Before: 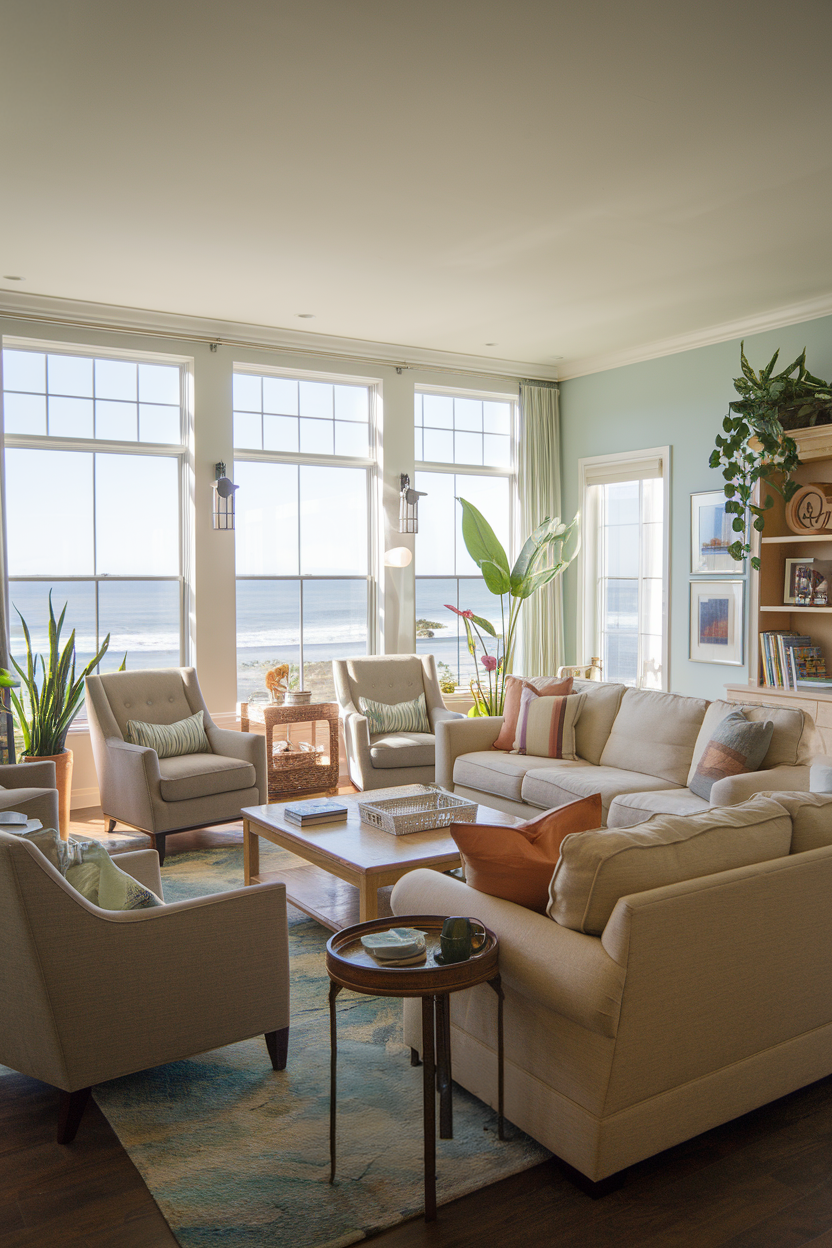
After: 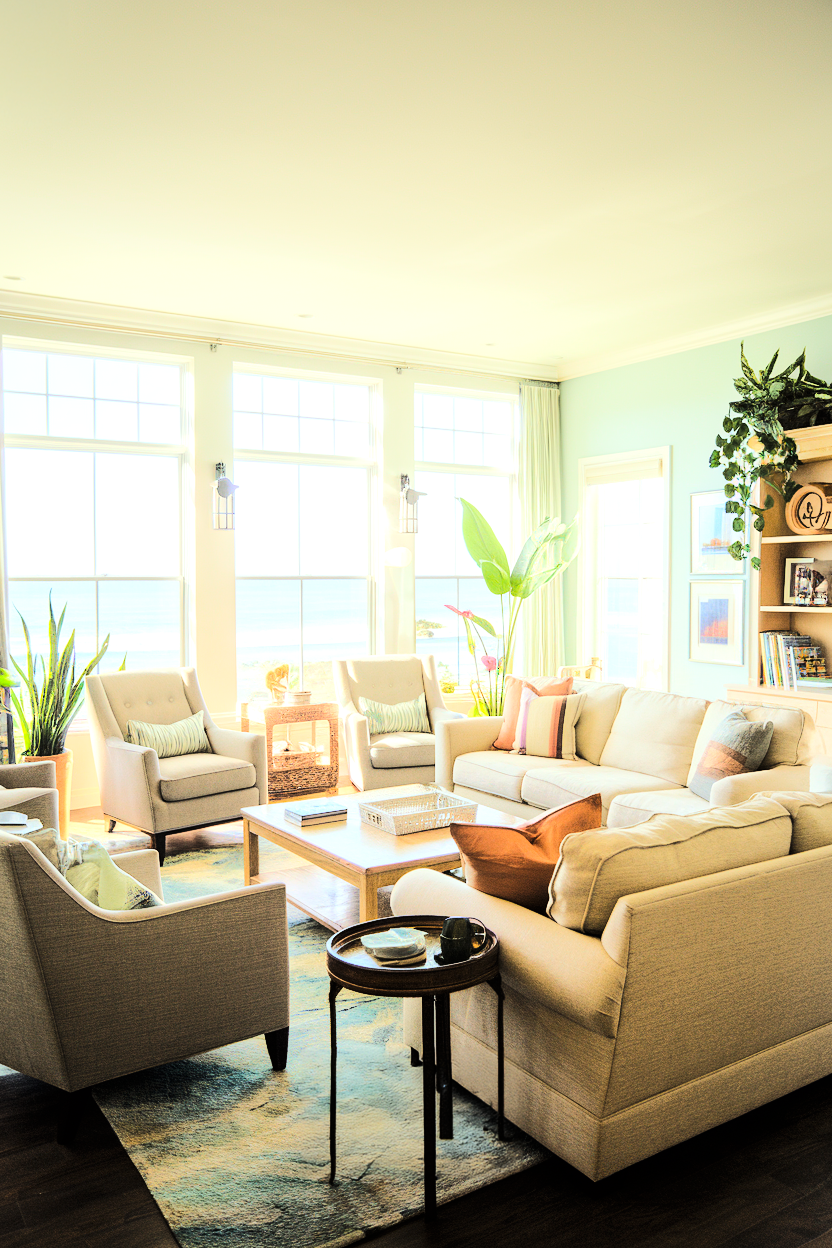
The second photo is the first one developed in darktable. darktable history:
exposure: exposure 0.74 EV, compensate highlight preservation false
white balance: emerald 1
color correction: highlights a* -4.73, highlights b* 5.06, saturation 0.97
tone curve: curves: ch0 [(0, 0) (0.086, 0.006) (0.148, 0.021) (0.245, 0.105) (0.374, 0.401) (0.444, 0.631) (0.778, 0.915) (1, 1)], color space Lab, linked channels, preserve colors none
